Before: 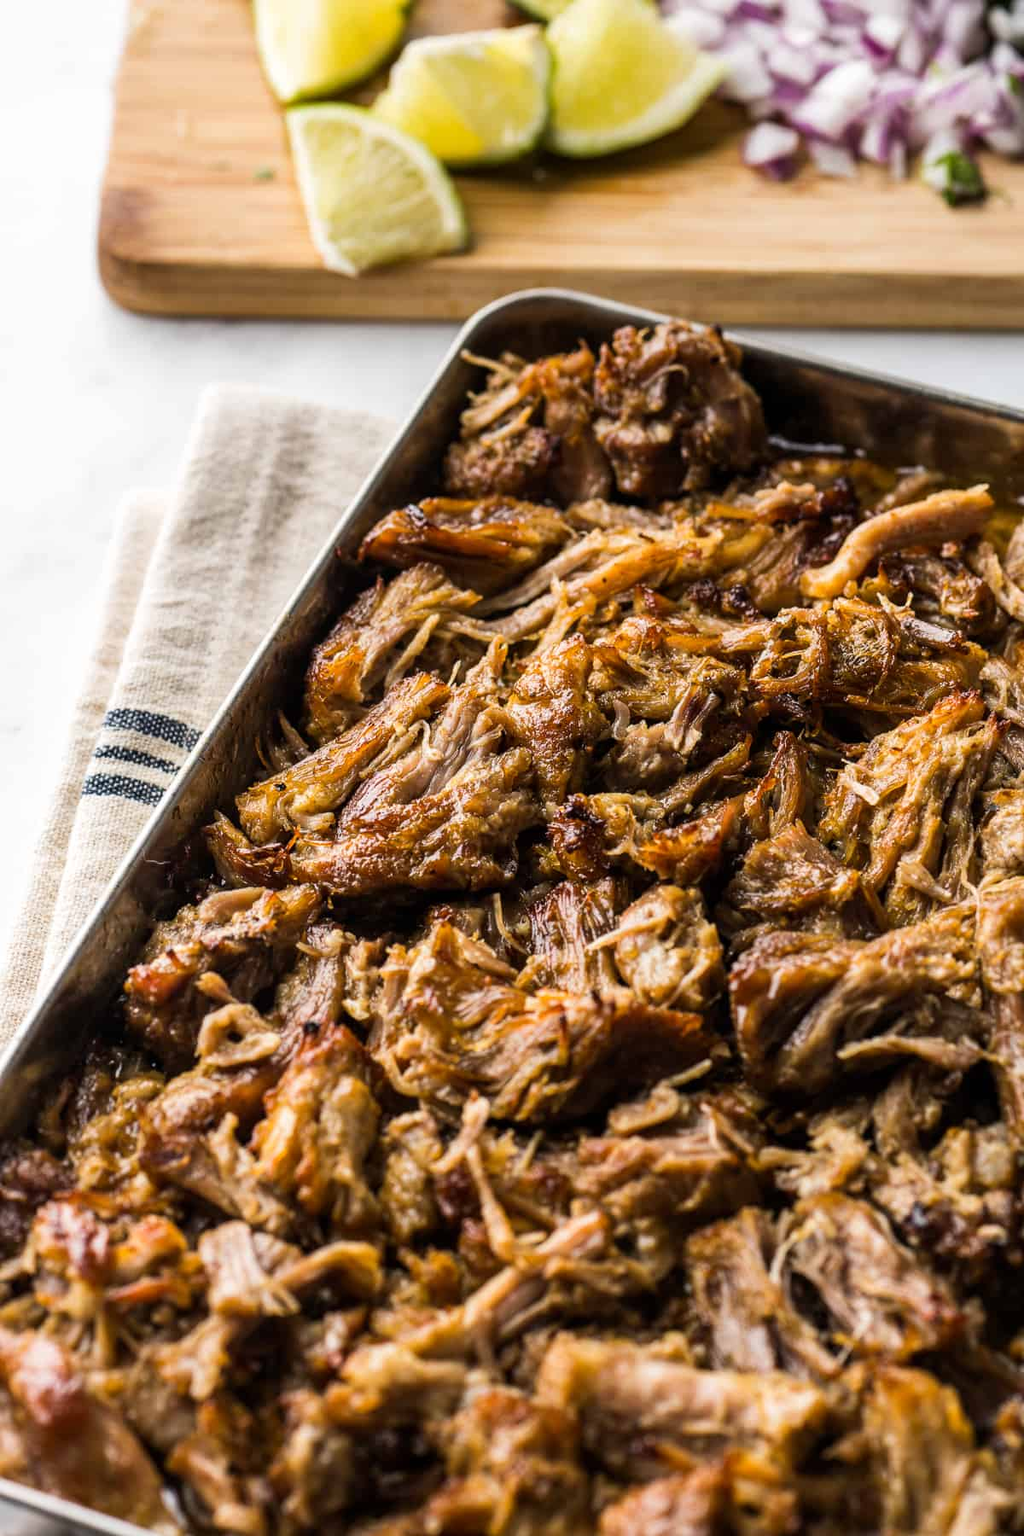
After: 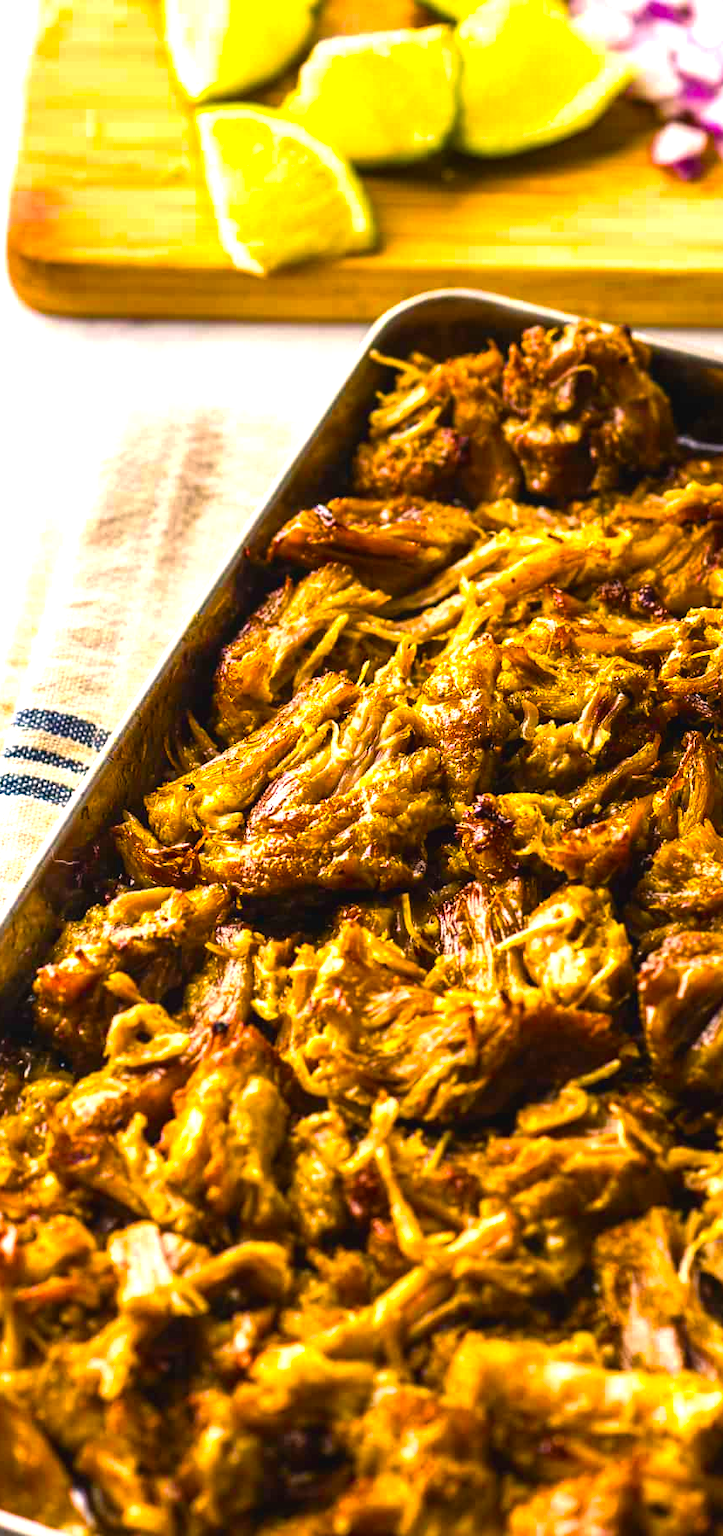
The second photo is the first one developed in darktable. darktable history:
crop and rotate: left 8.961%, right 20.357%
color balance rgb: highlights gain › chroma 3.042%, highlights gain › hue 60.1°, global offset › luminance 0.261%, linear chroma grading › global chroma 14.674%, perceptual saturation grading › global saturation 30.192%, perceptual brilliance grading › global brilliance 24.233%, global vibrance 59.261%
